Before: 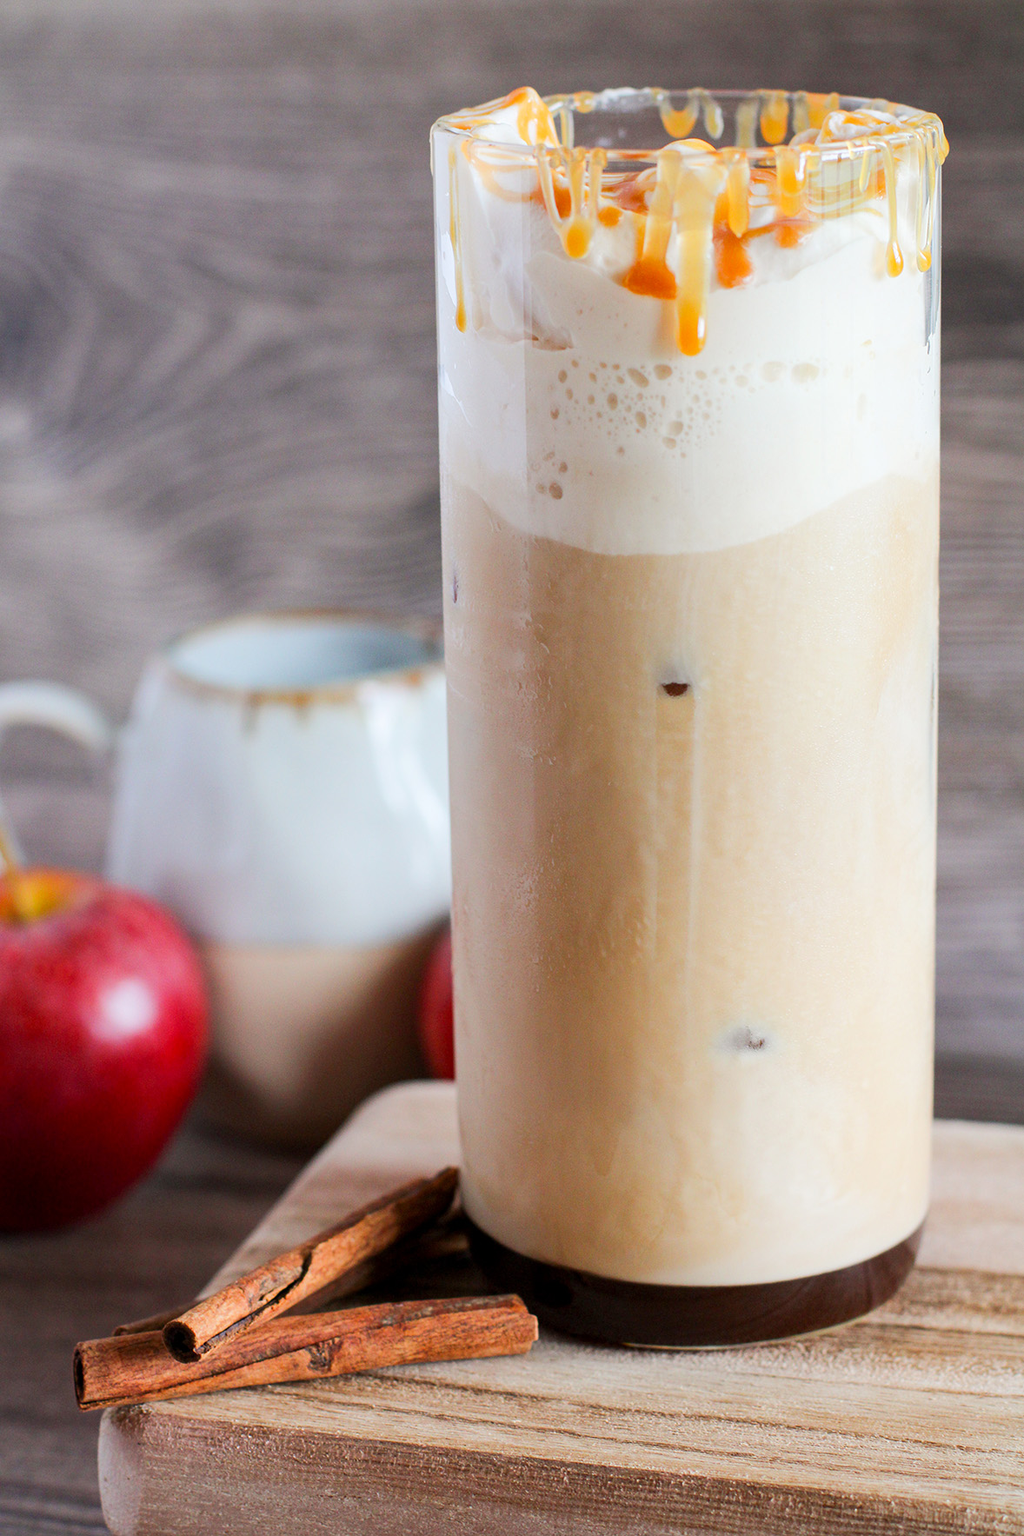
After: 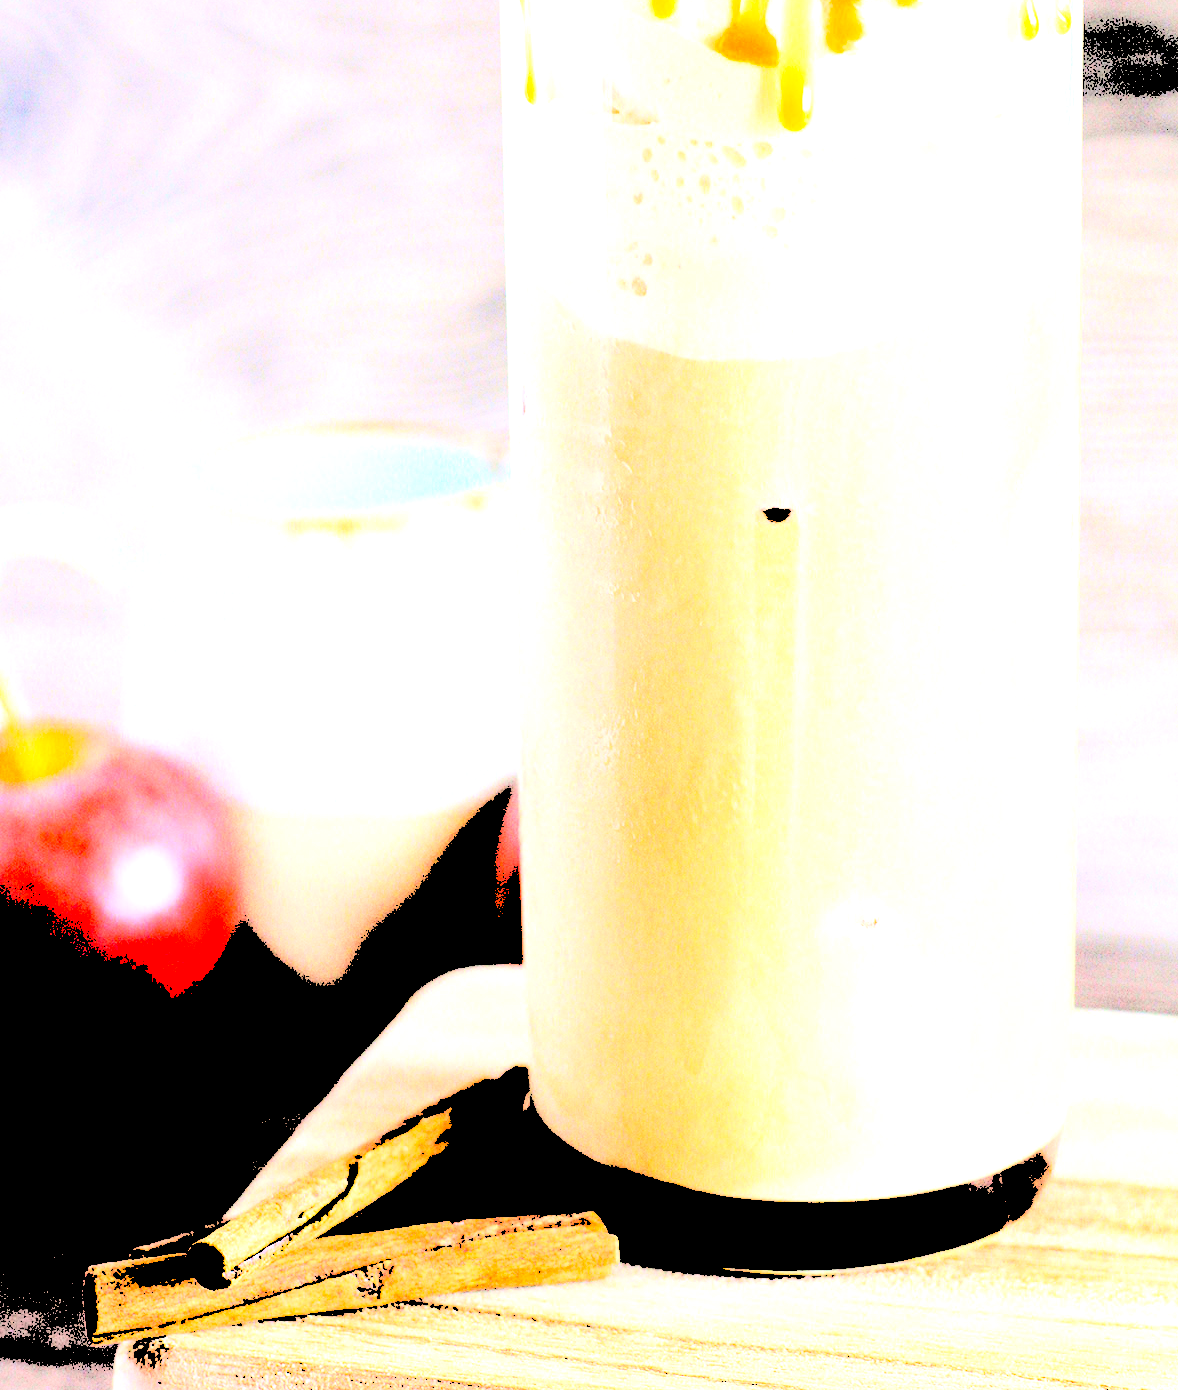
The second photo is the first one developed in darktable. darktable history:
exposure: exposure -0.492 EV, compensate highlight preservation false
levels: levels [0.246, 0.246, 0.506]
color contrast: green-magenta contrast 0.8, blue-yellow contrast 1.1, unbound 0
grain: coarseness 0.09 ISO, strength 16.61%
crop and rotate: top 15.774%, bottom 5.506%
